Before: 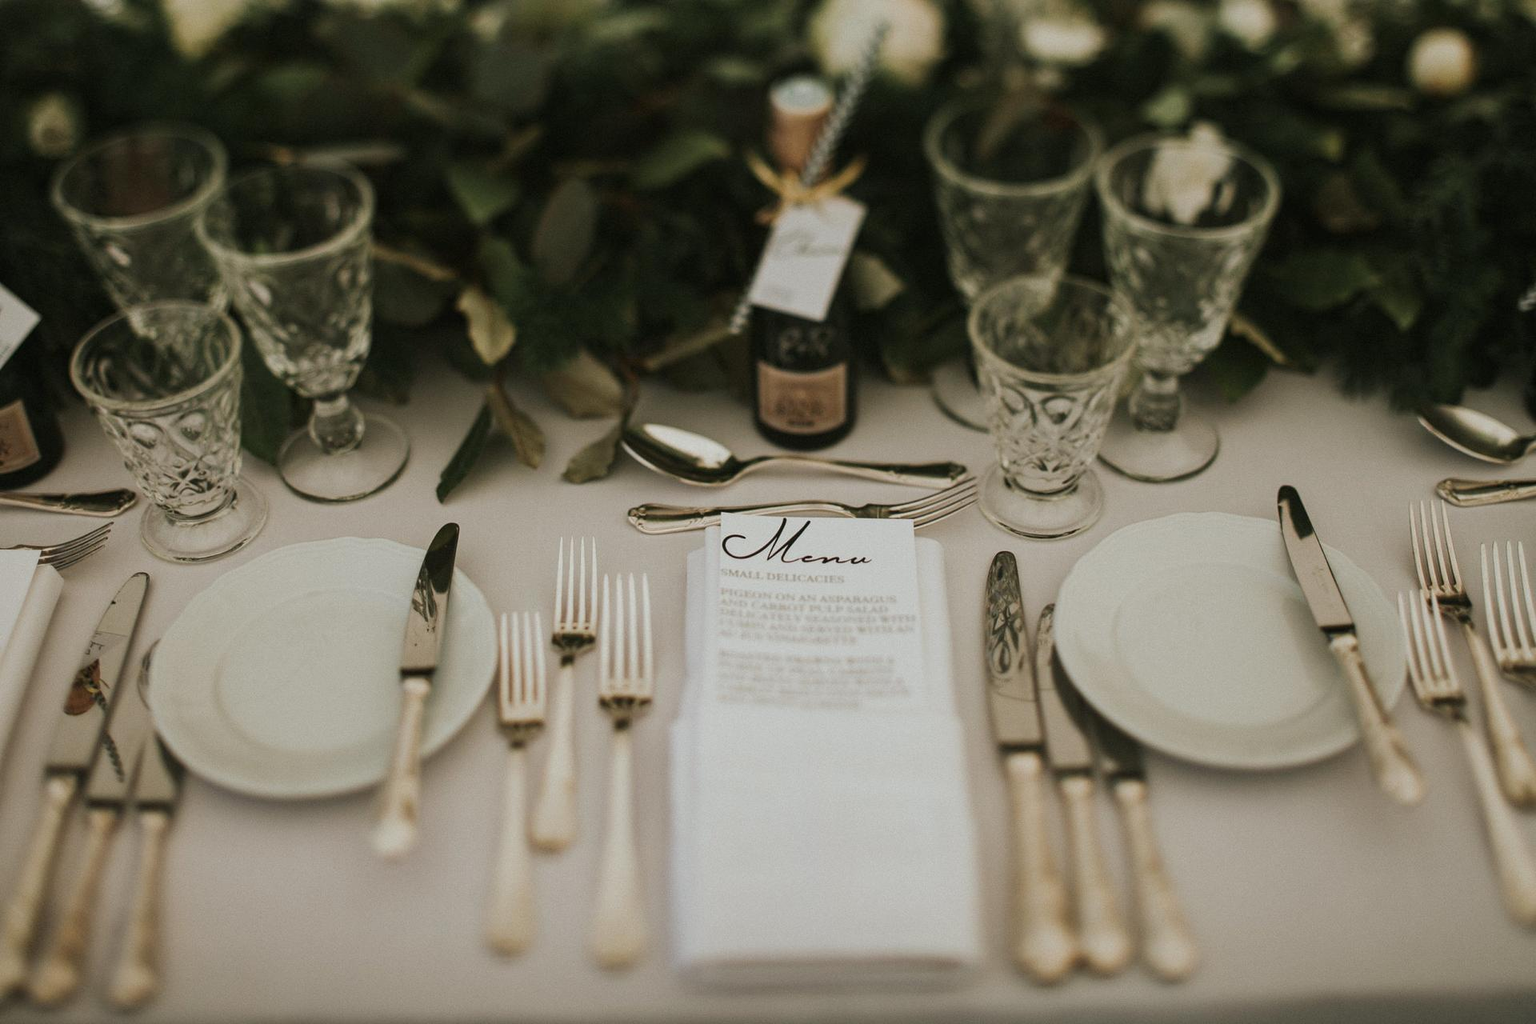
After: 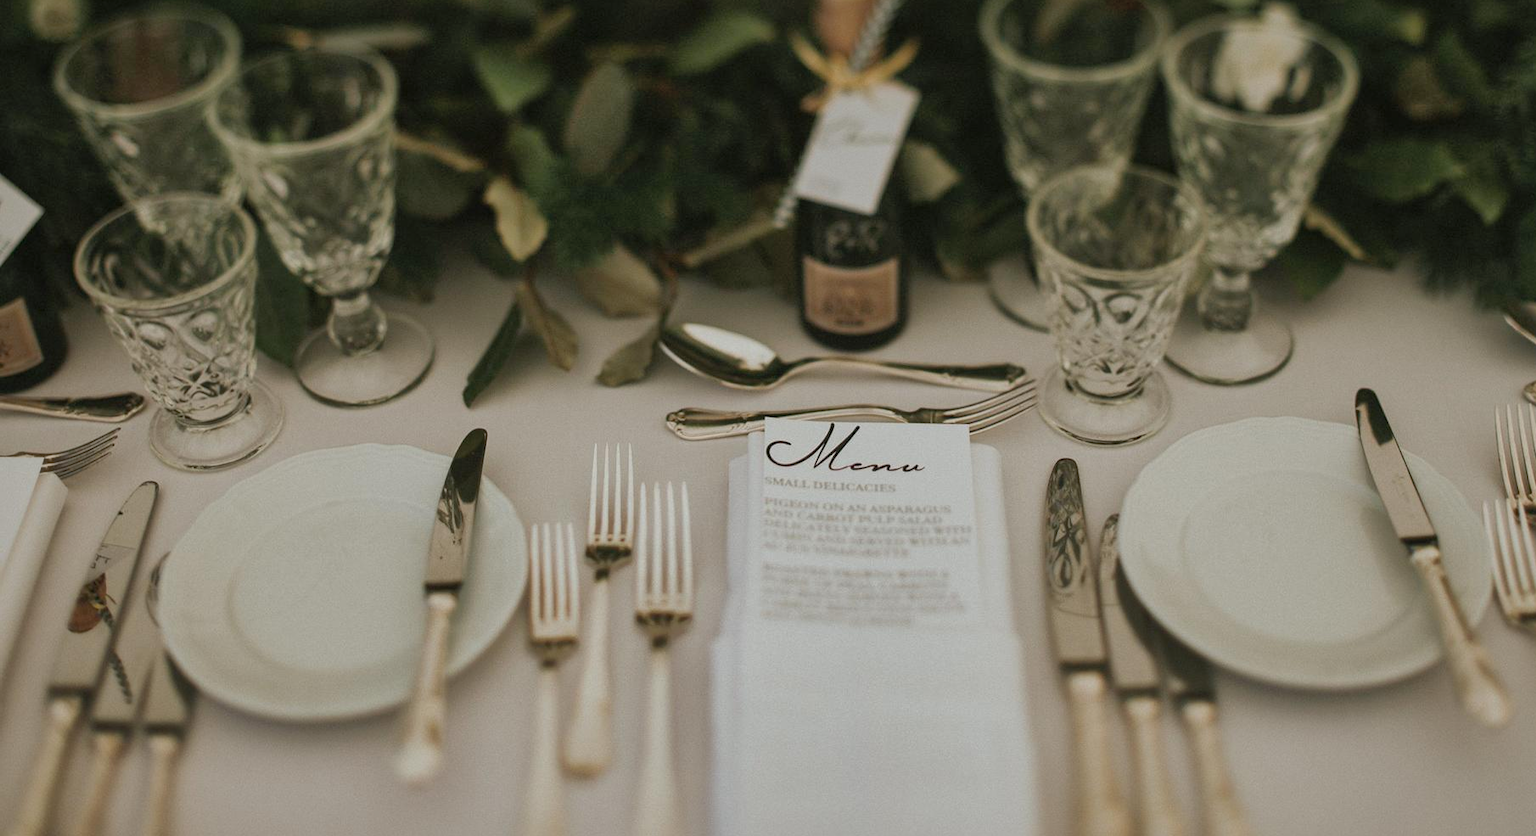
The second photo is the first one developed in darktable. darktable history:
shadows and highlights: on, module defaults
crop and rotate: angle 0.03°, top 11.643%, right 5.651%, bottom 11.189%
